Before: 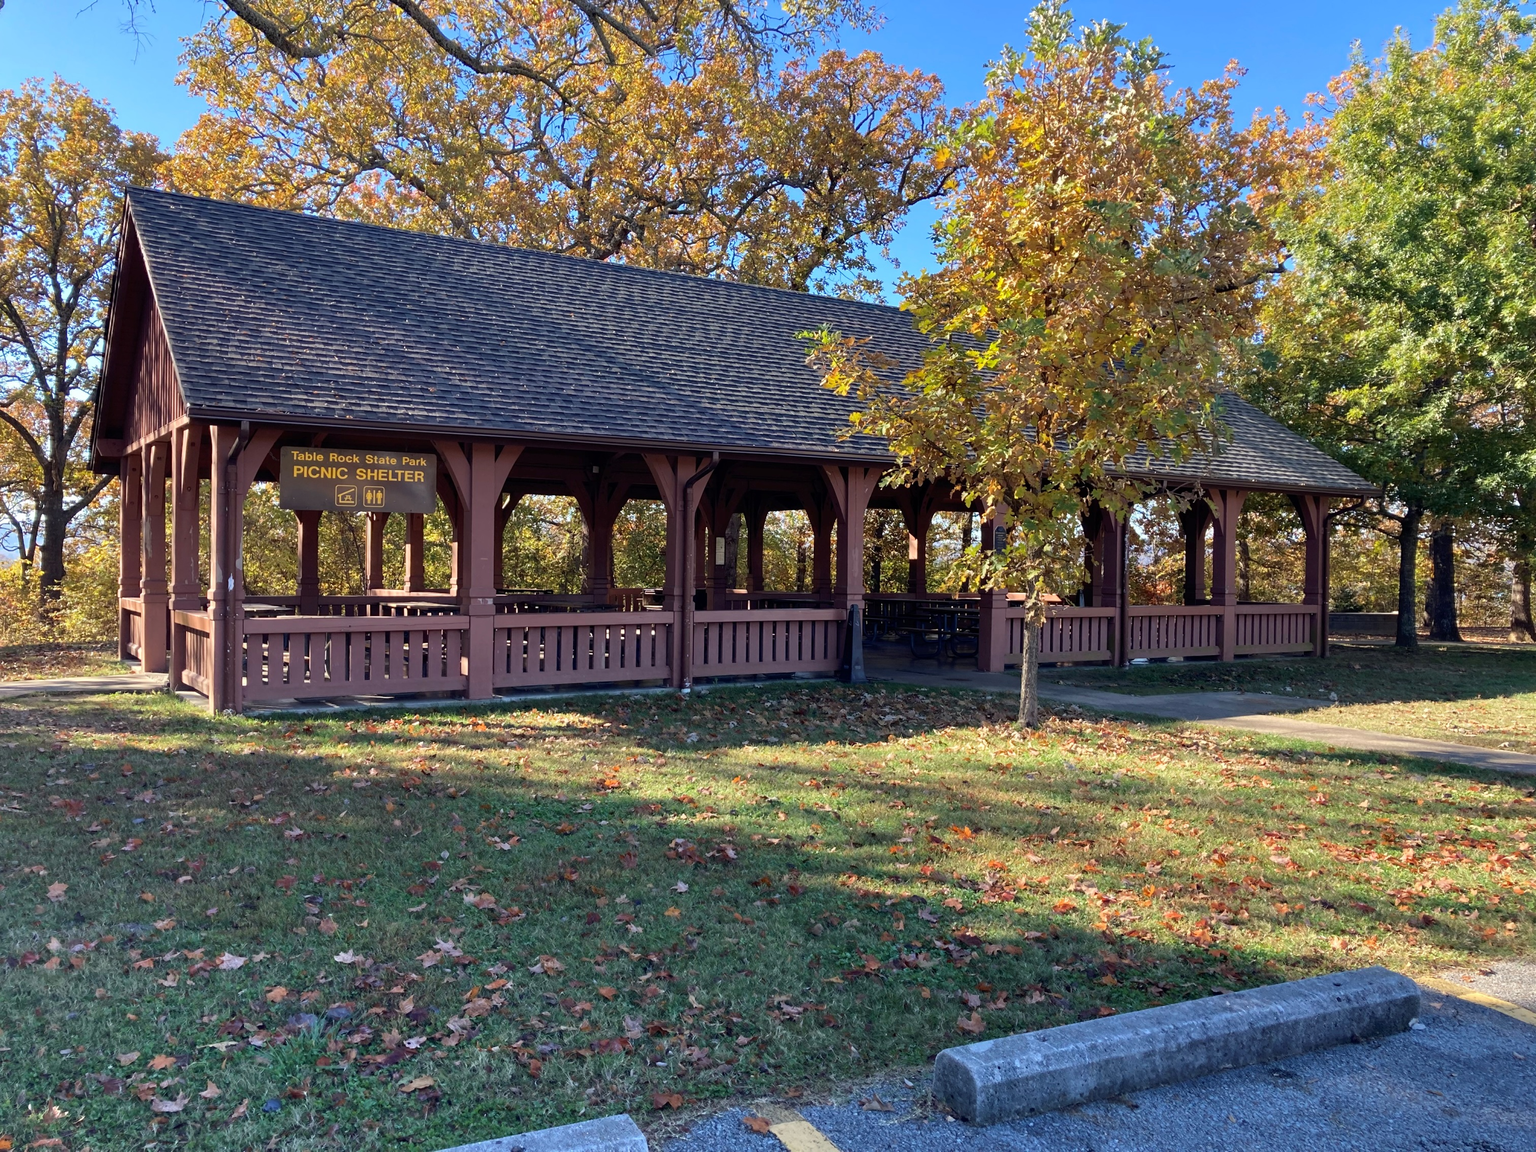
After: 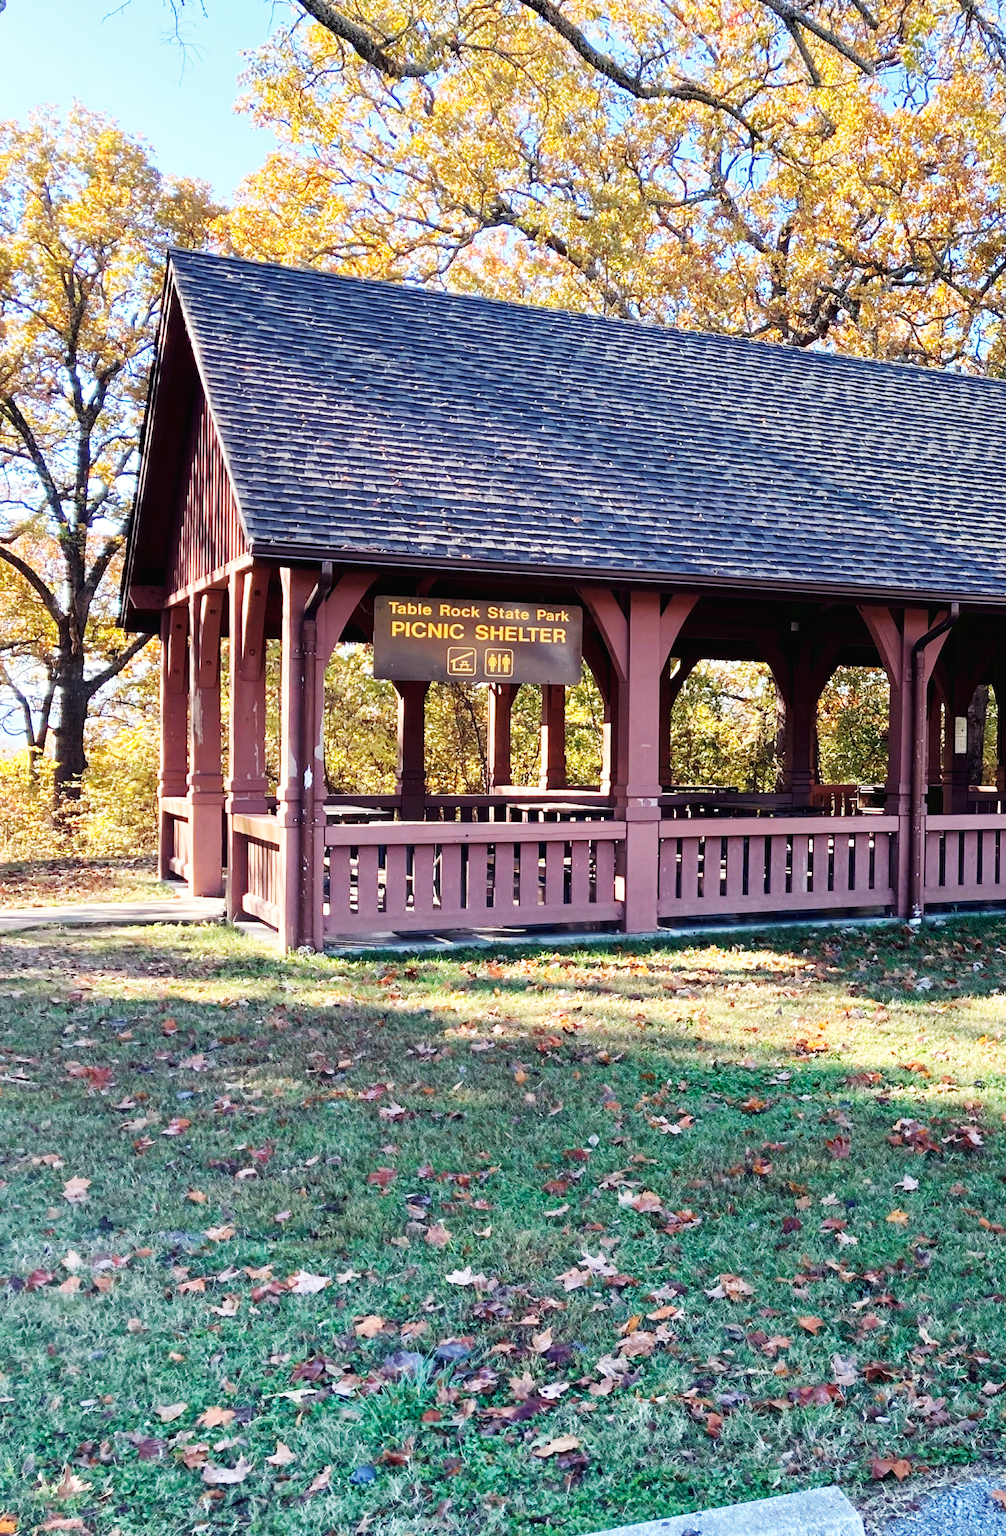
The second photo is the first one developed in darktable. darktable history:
base curve: curves: ch0 [(0, 0.003) (0.001, 0.002) (0.006, 0.004) (0.02, 0.022) (0.048, 0.086) (0.094, 0.234) (0.162, 0.431) (0.258, 0.629) (0.385, 0.8) (0.548, 0.918) (0.751, 0.988) (1, 1)], preserve colors none
color correction: saturation 0.8
crop and rotate: left 0%, top 0%, right 50.845%
